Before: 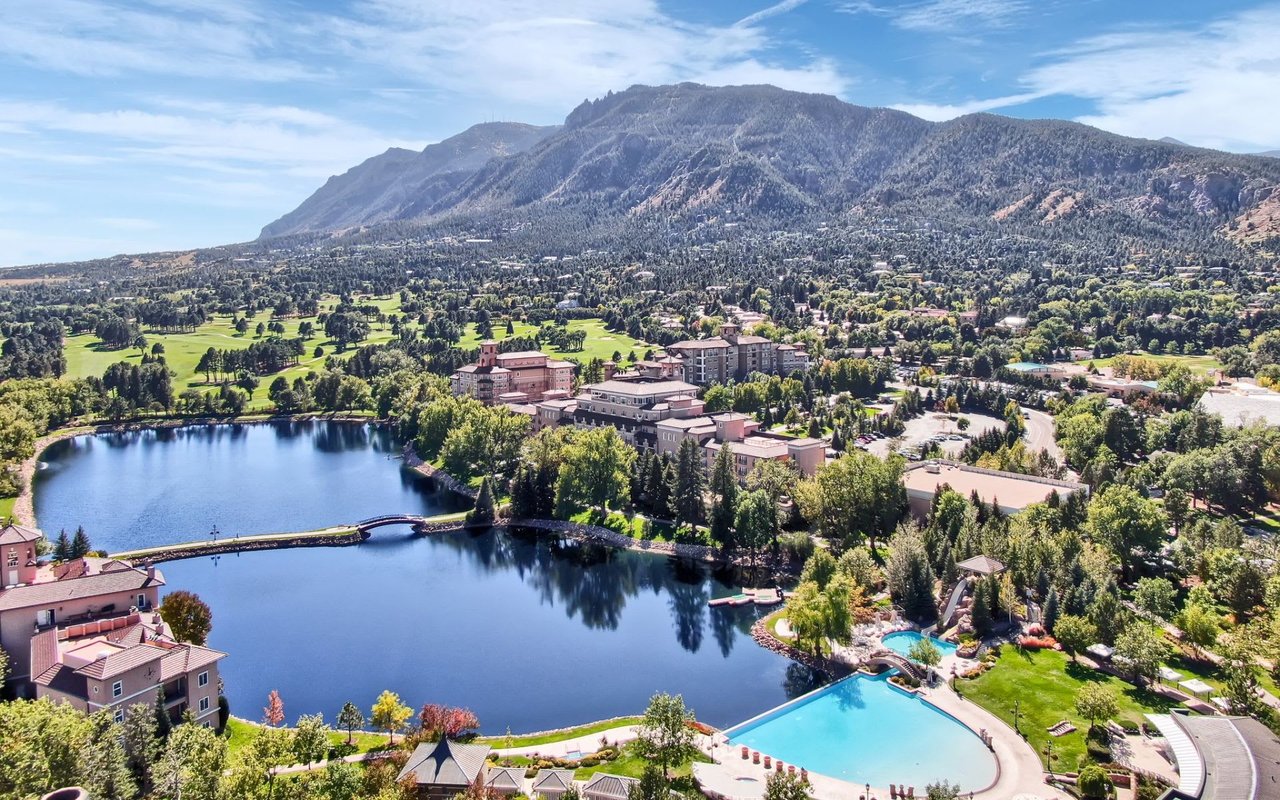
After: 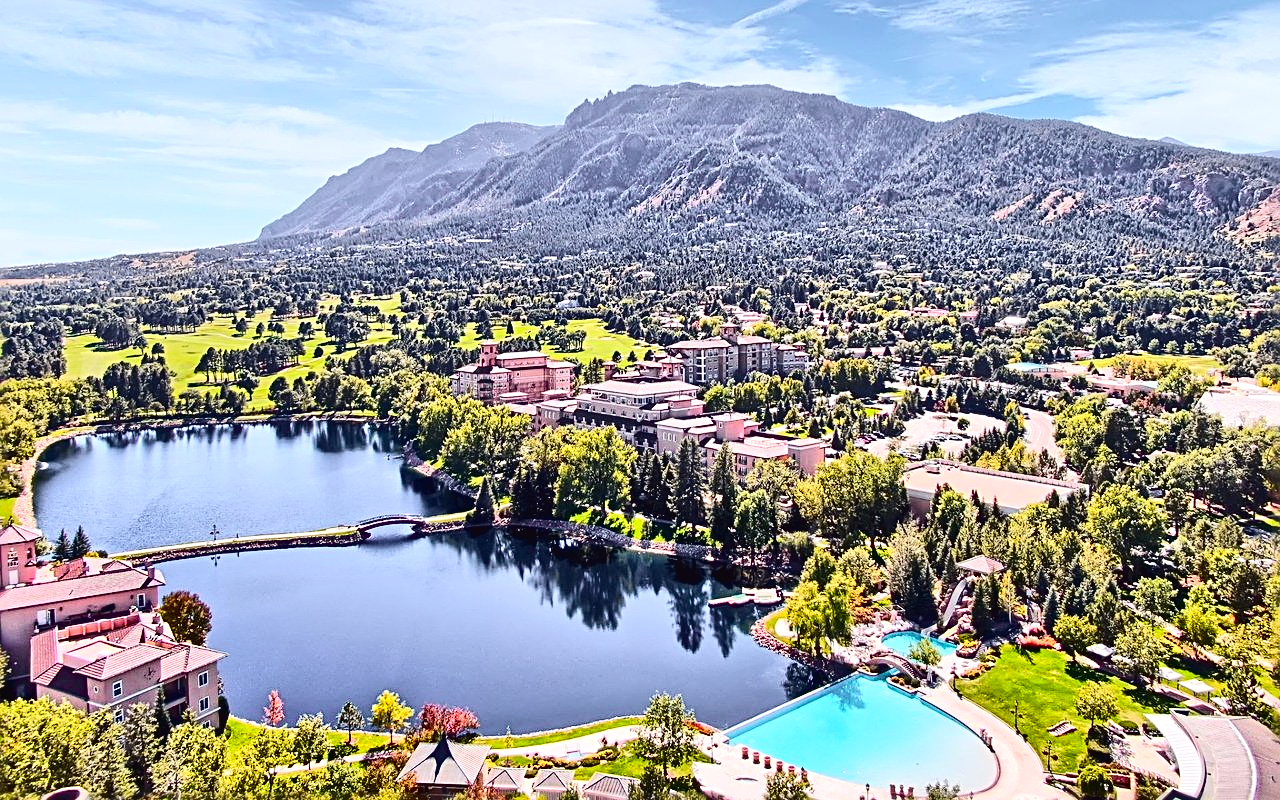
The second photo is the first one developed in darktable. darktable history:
sharpen: radius 2.834, amount 0.702
tone curve: curves: ch0 [(0, 0.023) (0.103, 0.087) (0.295, 0.297) (0.445, 0.531) (0.553, 0.665) (0.735, 0.843) (0.994, 1)]; ch1 [(0, 0) (0.414, 0.395) (0.447, 0.447) (0.485, 0.495) (0.512, 0.523) (0.542, 0.581) (0.581, 0.632) (0.646, 0.715) (1, 1)]; ch2 [(0, 0) (0.369, 0.388) (0.449, 0.431) (0.478, 0.471) (0.516, 0.517) (0.579, 0.624) (0.674, 0.775) (1, 1)], color space Lab, independent channels, preserve colors none
contrast equalizer: y [[0.6 ×6], [0.55 ×6], [0 ×6], [0 ×6], [0 ×6]], mix 0.146
